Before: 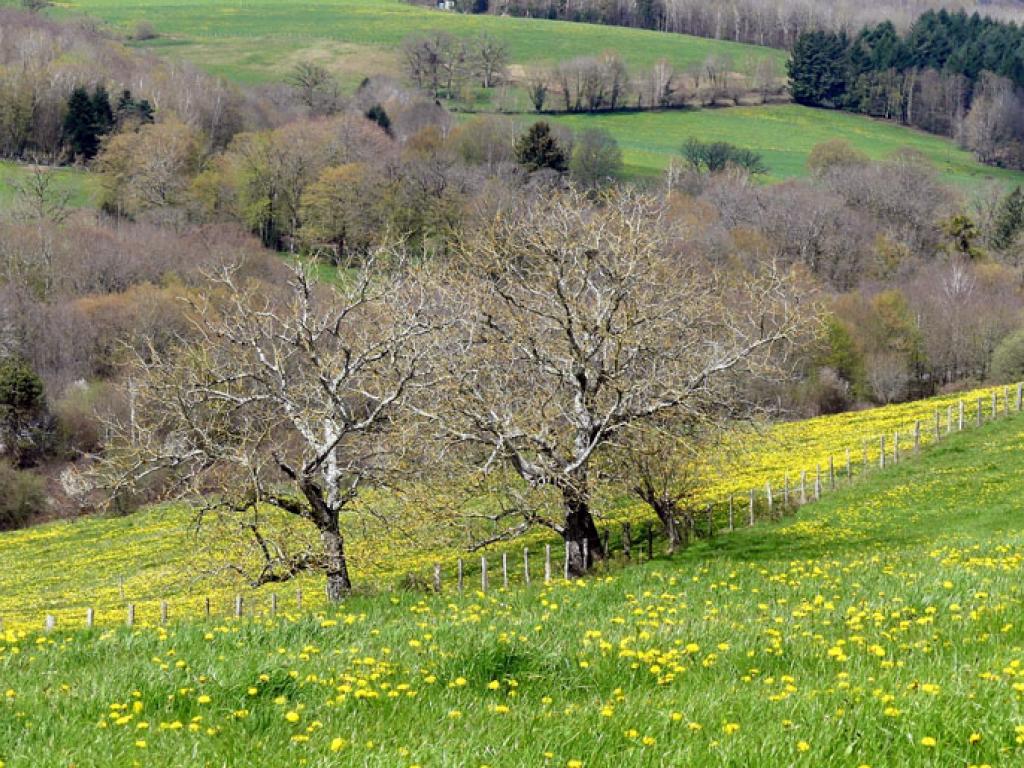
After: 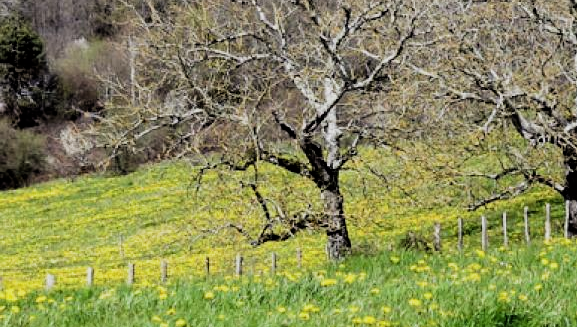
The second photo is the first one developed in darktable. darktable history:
crop: top 44.483%, right 43.593%, bottom 12.892%
filmic rgb: black relative exposure -5 EV, hardness 2.88, contrast 1.3, highlights saturation mix -30%
